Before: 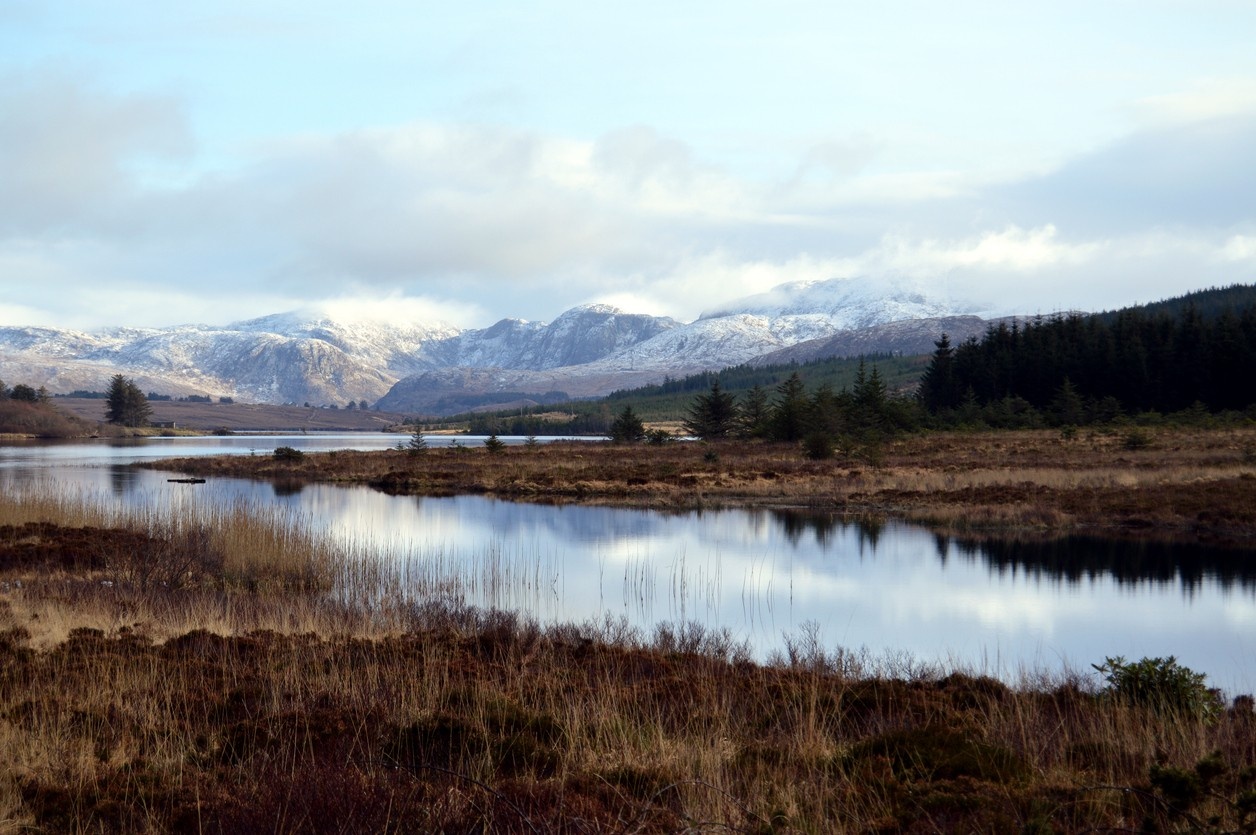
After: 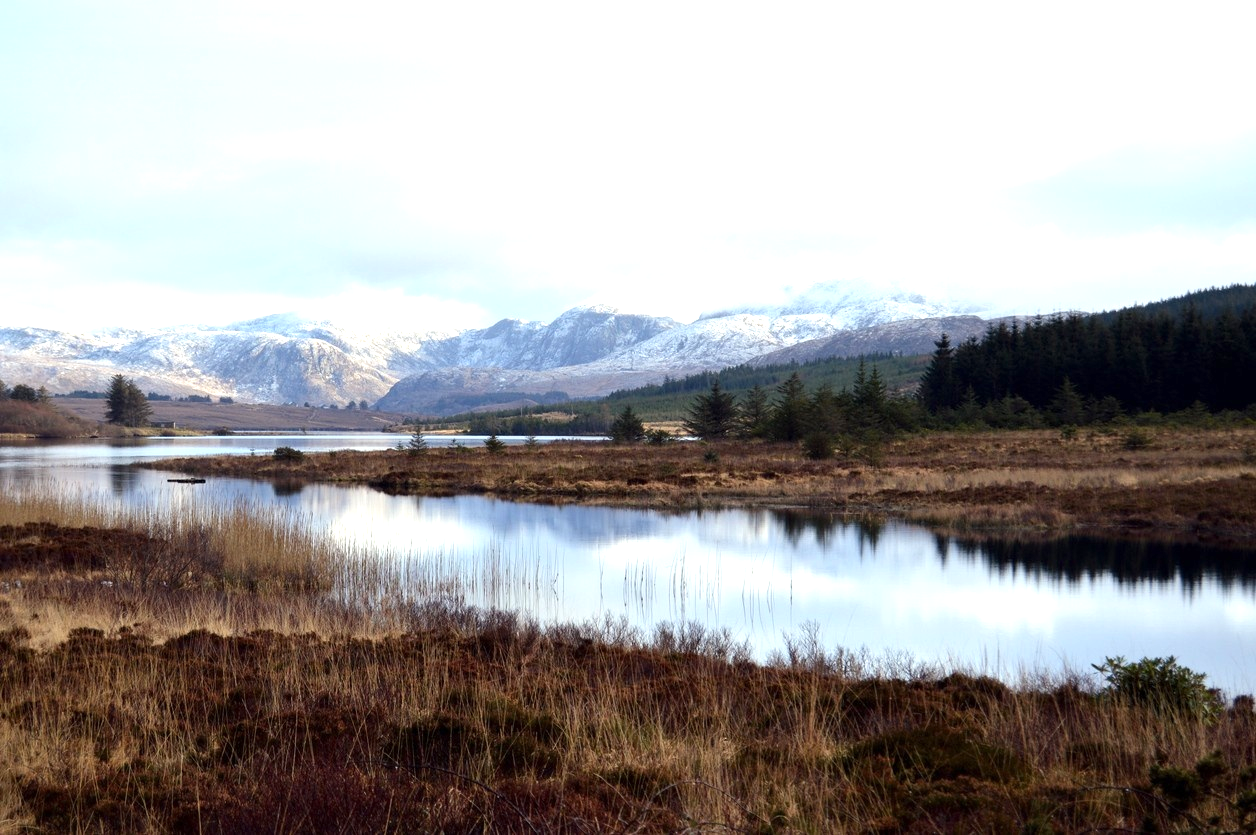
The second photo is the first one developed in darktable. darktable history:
exposure: exposure 0.64 EV, compensate highlight preservation false
